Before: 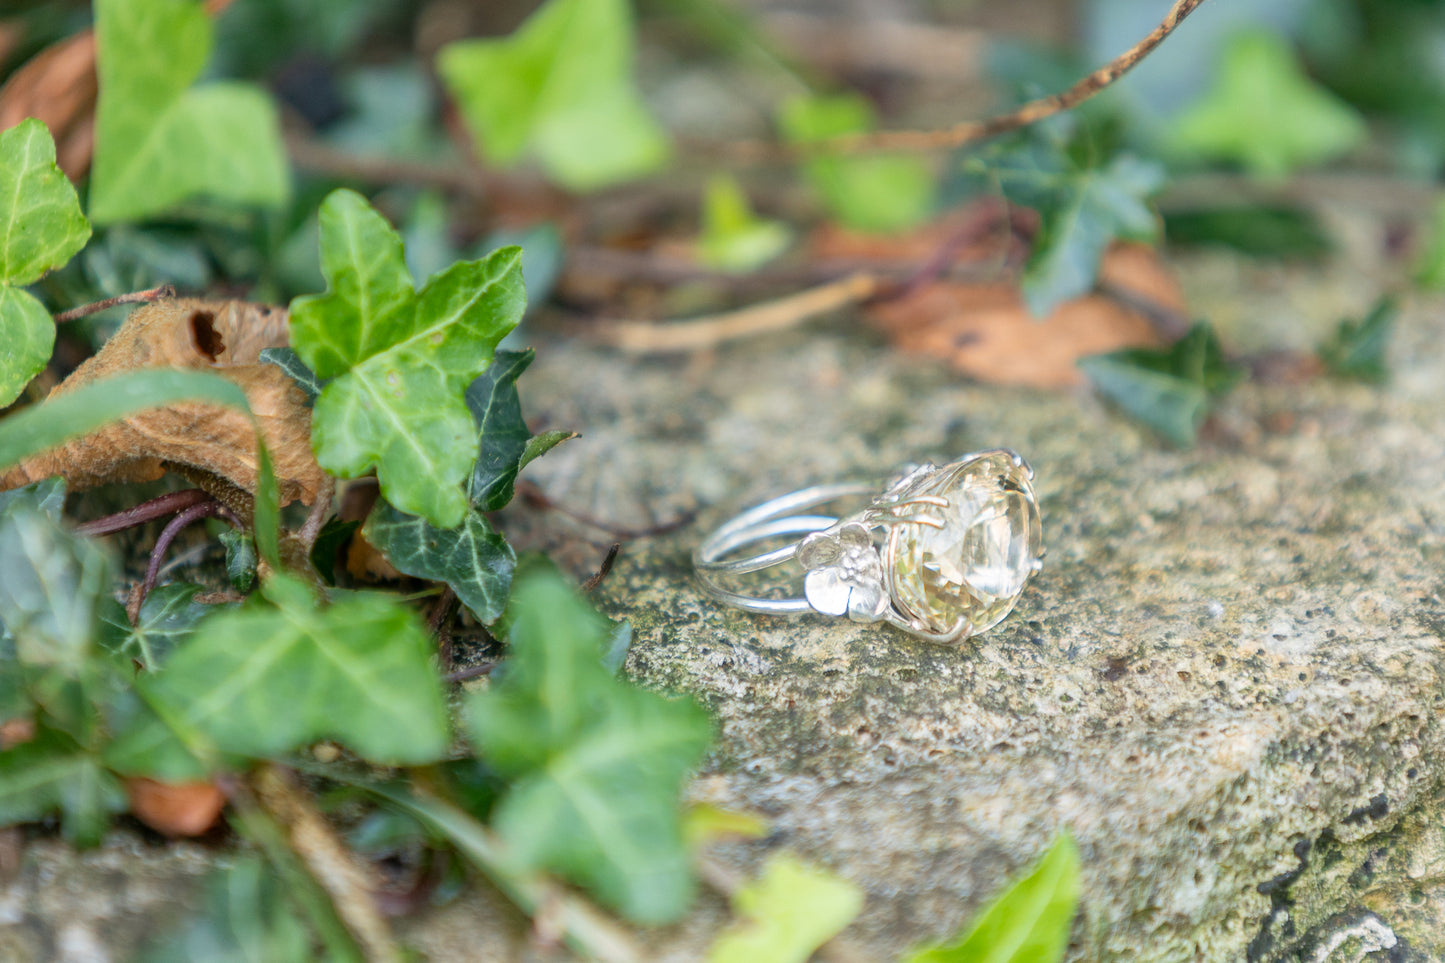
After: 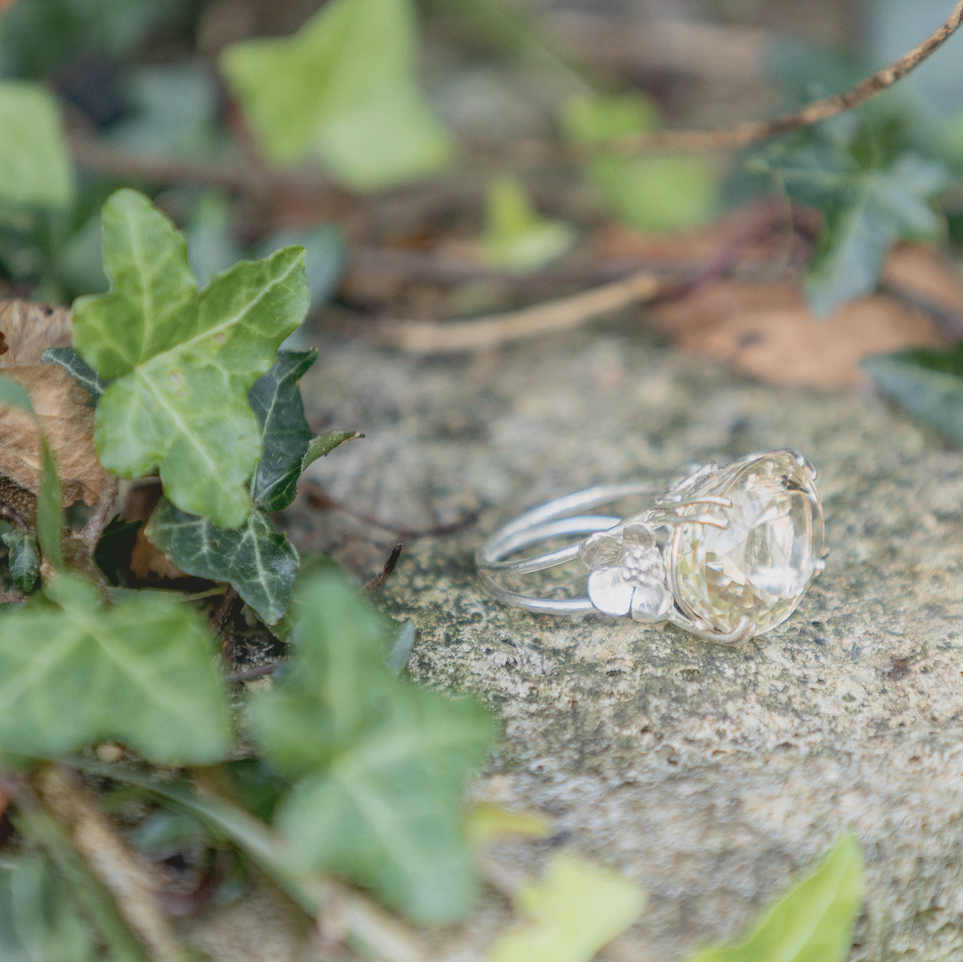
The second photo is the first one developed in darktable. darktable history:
local contrast: highlights 100%, shadows 100%, detail 120%, midtone range 0.2
exposure: black level correction 0.007, compensate highlight preservation false
shadows and highlights: shadows -54.3, highlights 86.09, soften with gaussian
crop and rotate: left 15.055%, right 18.278%
contrast brightness saturation: contrast -0.26, saturation -0.43
haze removal: compatibility mode true, adaptive false
